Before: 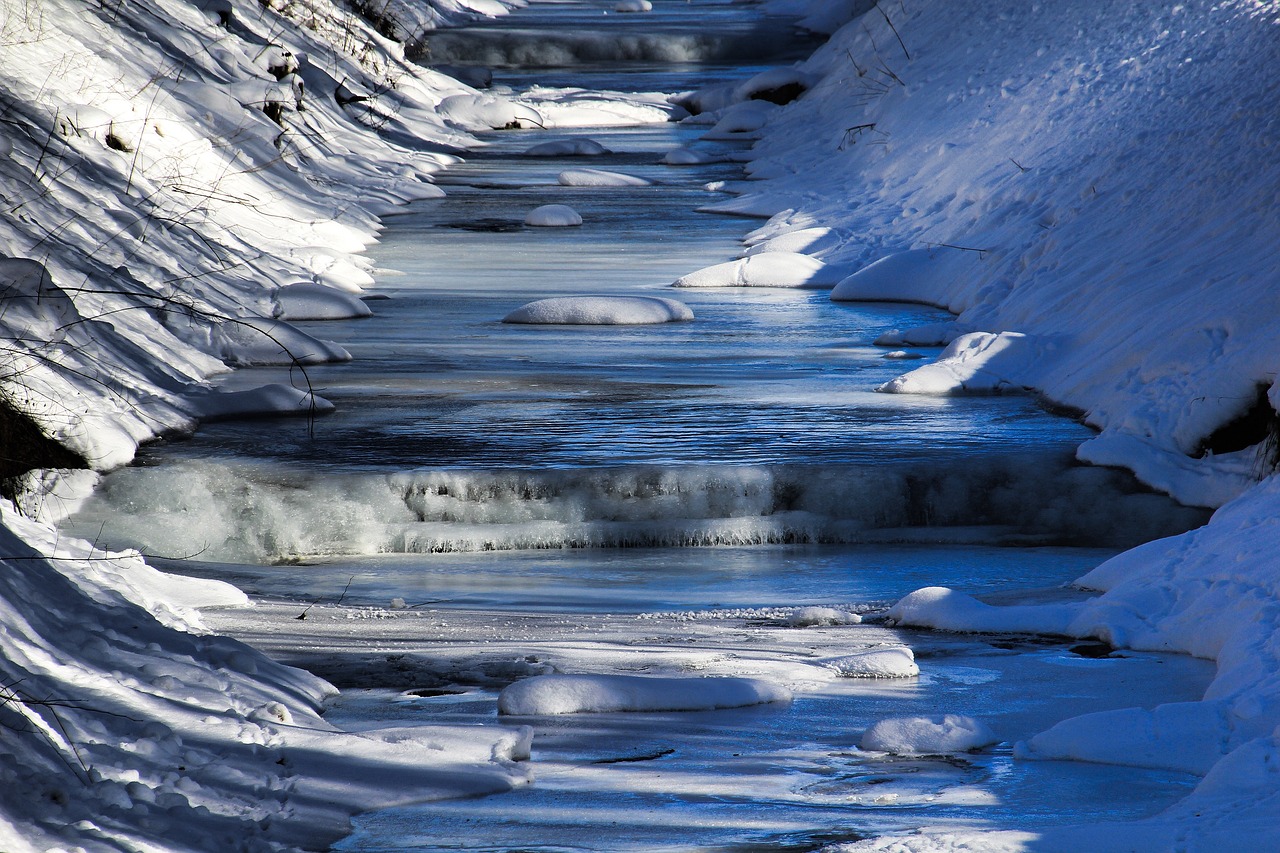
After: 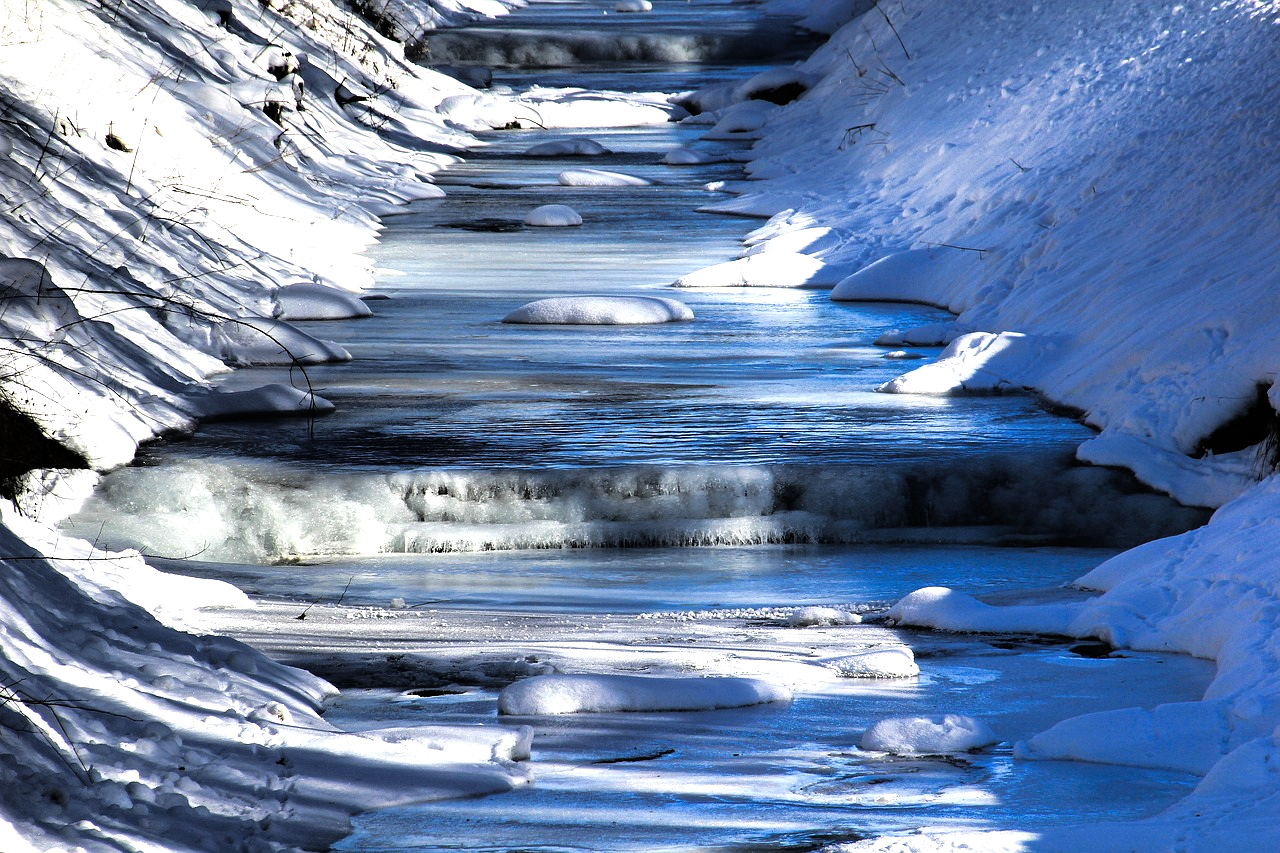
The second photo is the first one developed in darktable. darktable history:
color balance rgb: perceptual saturation grading › global saturation 0.284%, contrast 5.64%
tone equalizer: -8 EV -0.74 EV, -7 EV -0.725 EV, -6 EV -0.629 EV, -5 EV -0.42 EV, -3 EV 0.395 EV, -2 EV 0.6 EV, -1 EV 0.69 EV, +0 EV 0.772 EV
